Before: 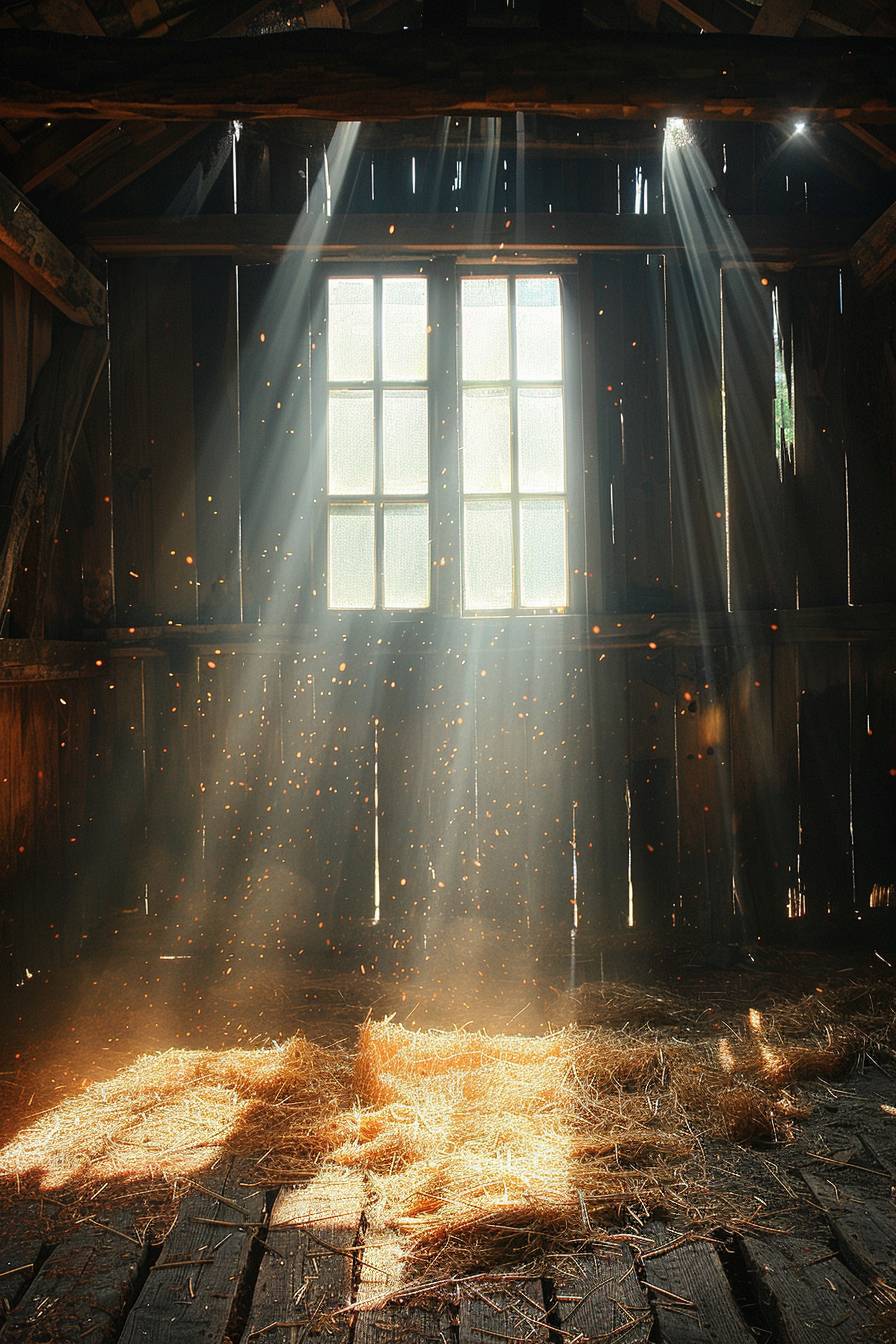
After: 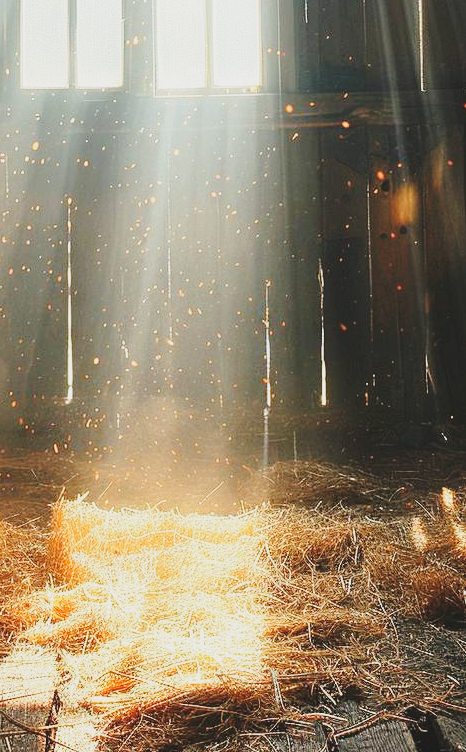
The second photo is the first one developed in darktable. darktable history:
base curve: curves: ch0 [(0, 0) (0.028, 0.03) (0.121, 0.232) (0.46, 0.748) (0.859, 0.968) (1, 1)], preserve colors none
crop: left 34.327%, top 38.767%, right 13.614%, bottom 5.235%
contrast brightness saturation: contrast -0.142, brightness 0.041, saturation -0.124
